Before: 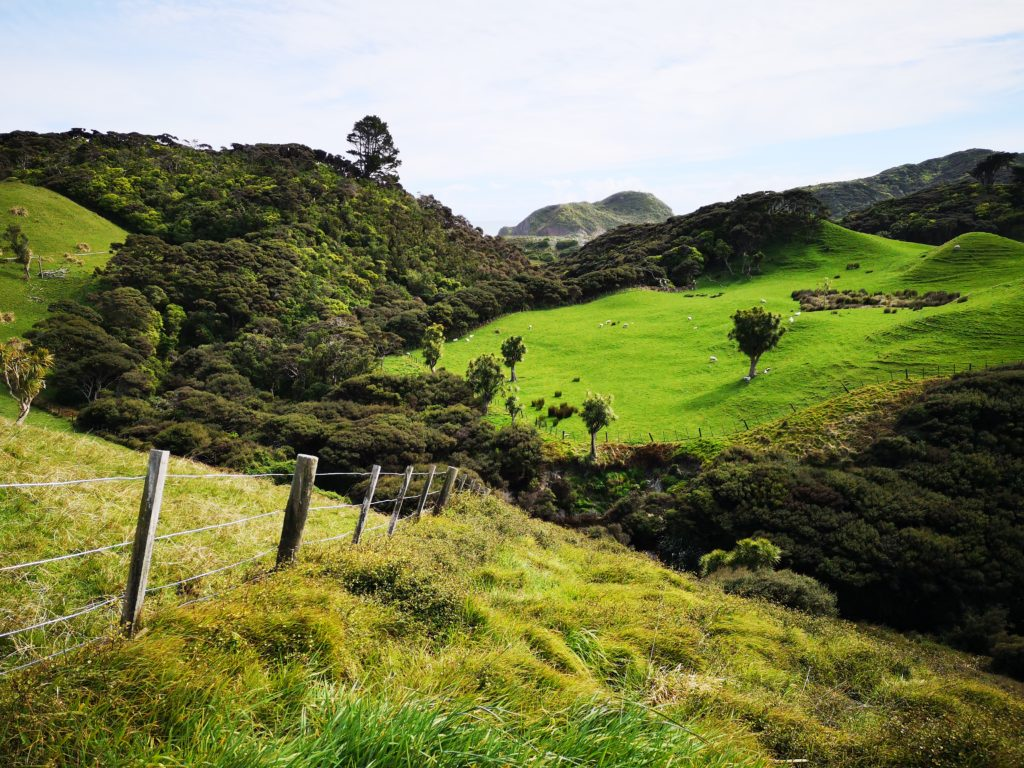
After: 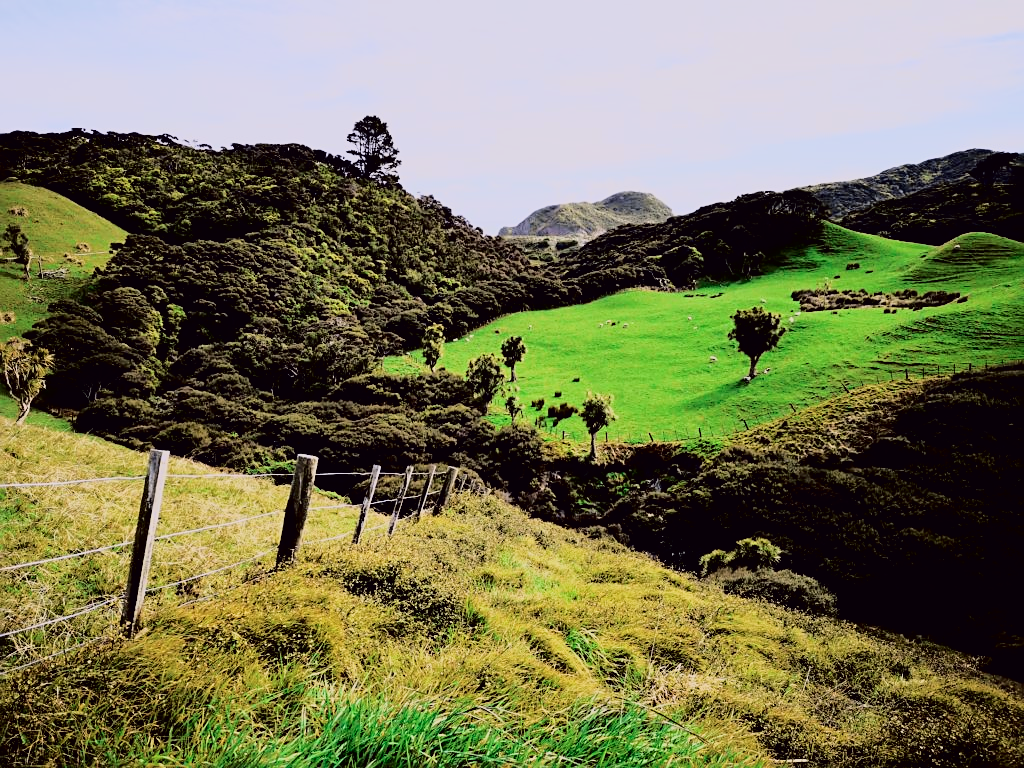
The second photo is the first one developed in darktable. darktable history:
filmic rgb: black relative exposure -7.75 EV, white relative exposure 4.4 EV, threshold 3 EV, hardness 3.76, latitude 50%, contrast 1.1, color science v5 (2021), contrast in shadows safe, contrast in highlights safe, enable highlight reconstruction true
tone curve: curves: ch0 [(0.003, 0.003) (0.104, 0.026) (0.236, 0.181) (0.401, 0.443) (0.495, 0.55) (0.625, 0.67) (0.819, 0.841) (0.96, 0.899)]; ch1 [(0, 0) (0.161, 0.092) (0.37, 0.302) (0.424, 0.402) (0.45, 0.466) (0.495, 0.51) (0.573, 0.571) (0.638, 0.641) (0.751, 0.741) (1, 1)]; ch2 [(0, 0) (0.352, 0.403) (0.466, 0.443) (0.524, 0.526) (0.56, 0.556) (1, 1)], color space Lab, independent channels, preserve colors none
sharpen: on, module defaults
